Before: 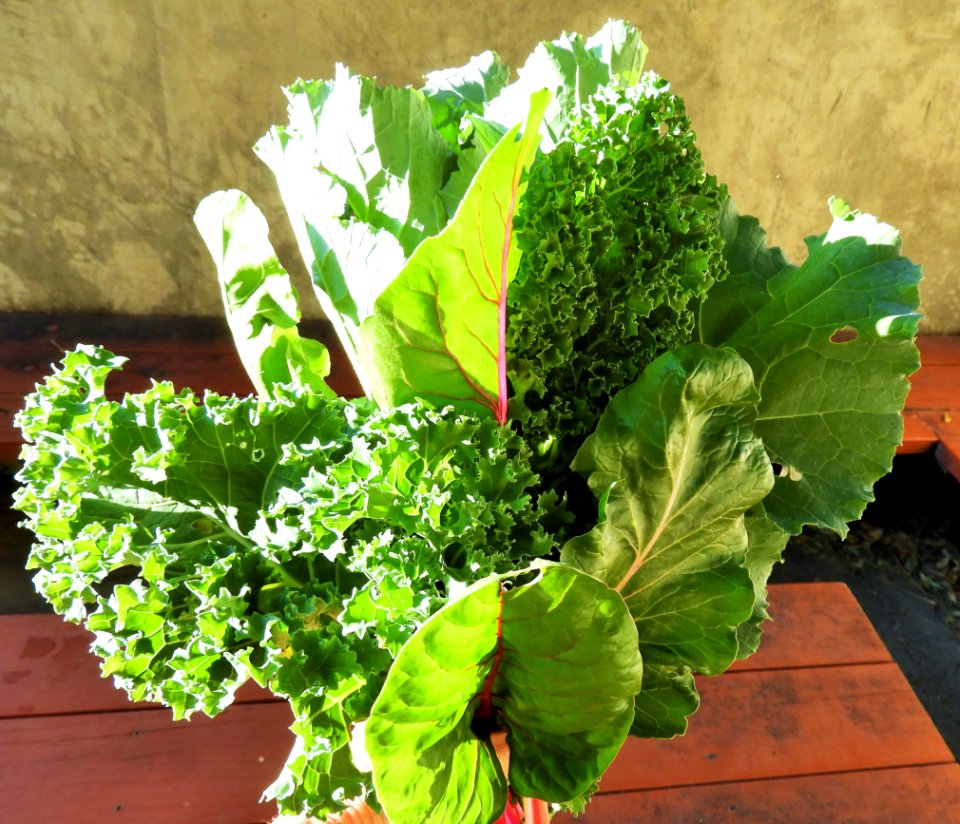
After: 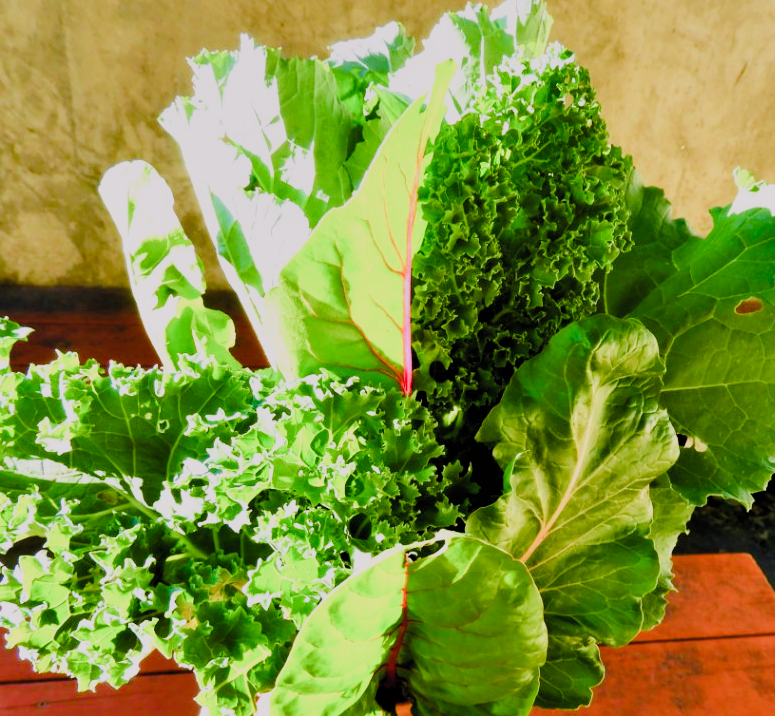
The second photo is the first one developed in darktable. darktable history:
exposure: exposure 0.522 EV, compensate highlight preservation false
color balance rgb: highlights gain › chroma 1.547%, highlights gain › hue 309.88°, perceptual saturation grading › global saturation 23.633%, perceptual saturation grading › highlights -23.433%, perceptual saturation grading › mid-tones 24.078%, perceptual saturation grading › shadows 40.668%, global vibrance 14.172%
filmic rgb: black relative exposure -7.65 EV, white relative exposure 4.56 EV, hardness 3.61, preserve chrominance RGB euclidean norm, color science v5 (2021), contrast in shadows safe, contrast in highlights safe
crop: left 9.998%, top 3.529%, right 9.256%, bottom 9.548%
shadows and highlights: shadows 47.63, highlights -41.47, soften with gaussian
